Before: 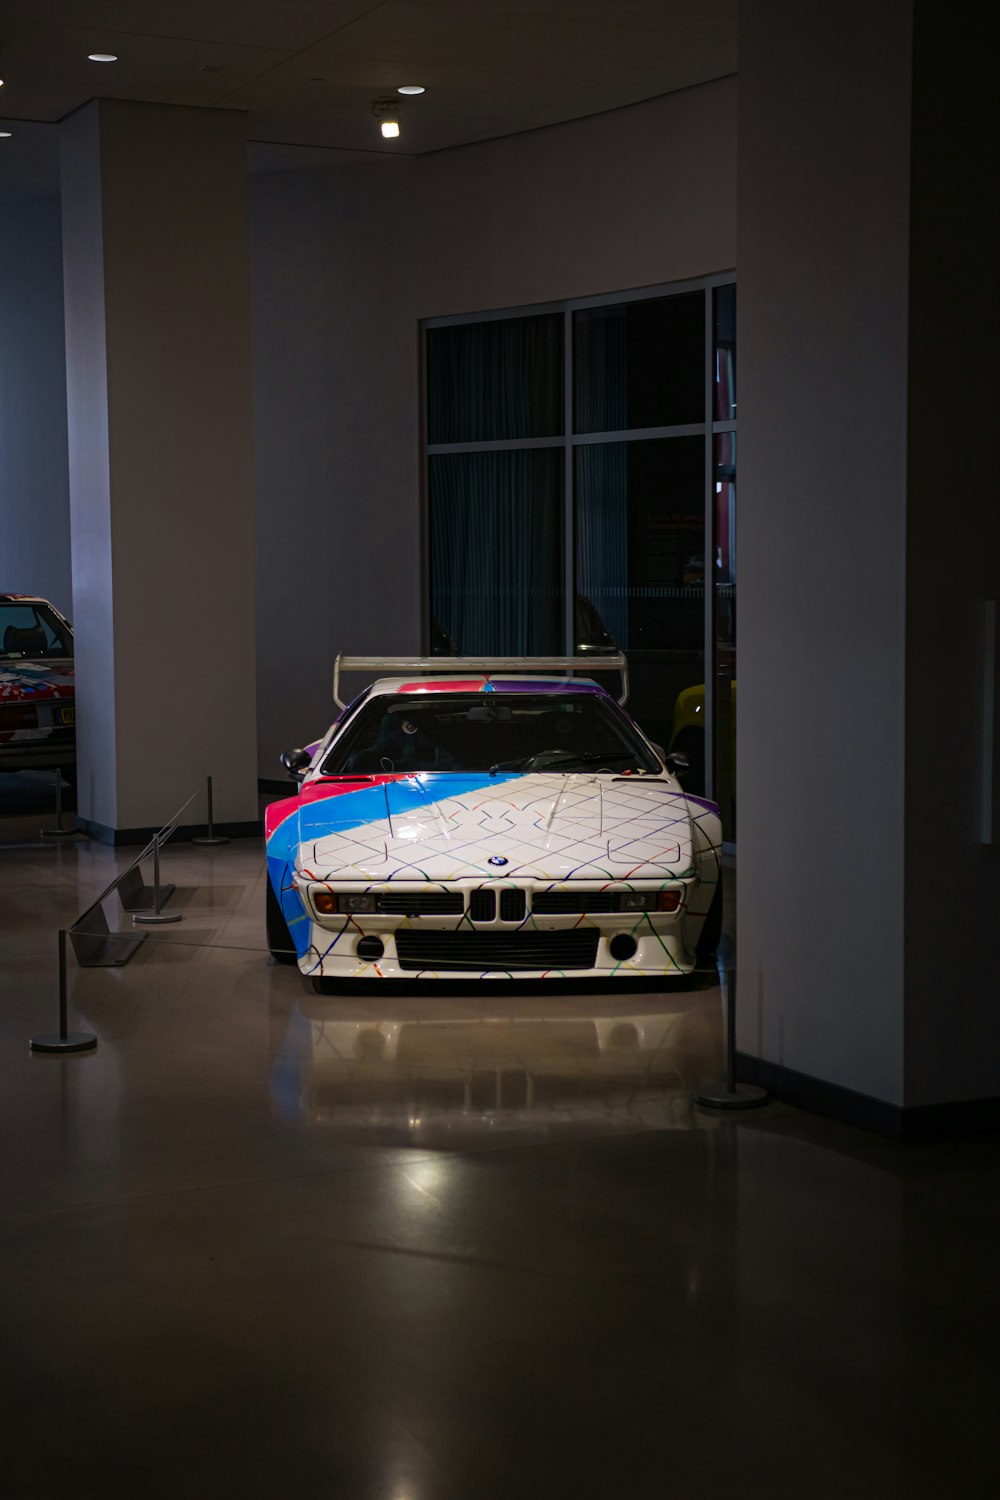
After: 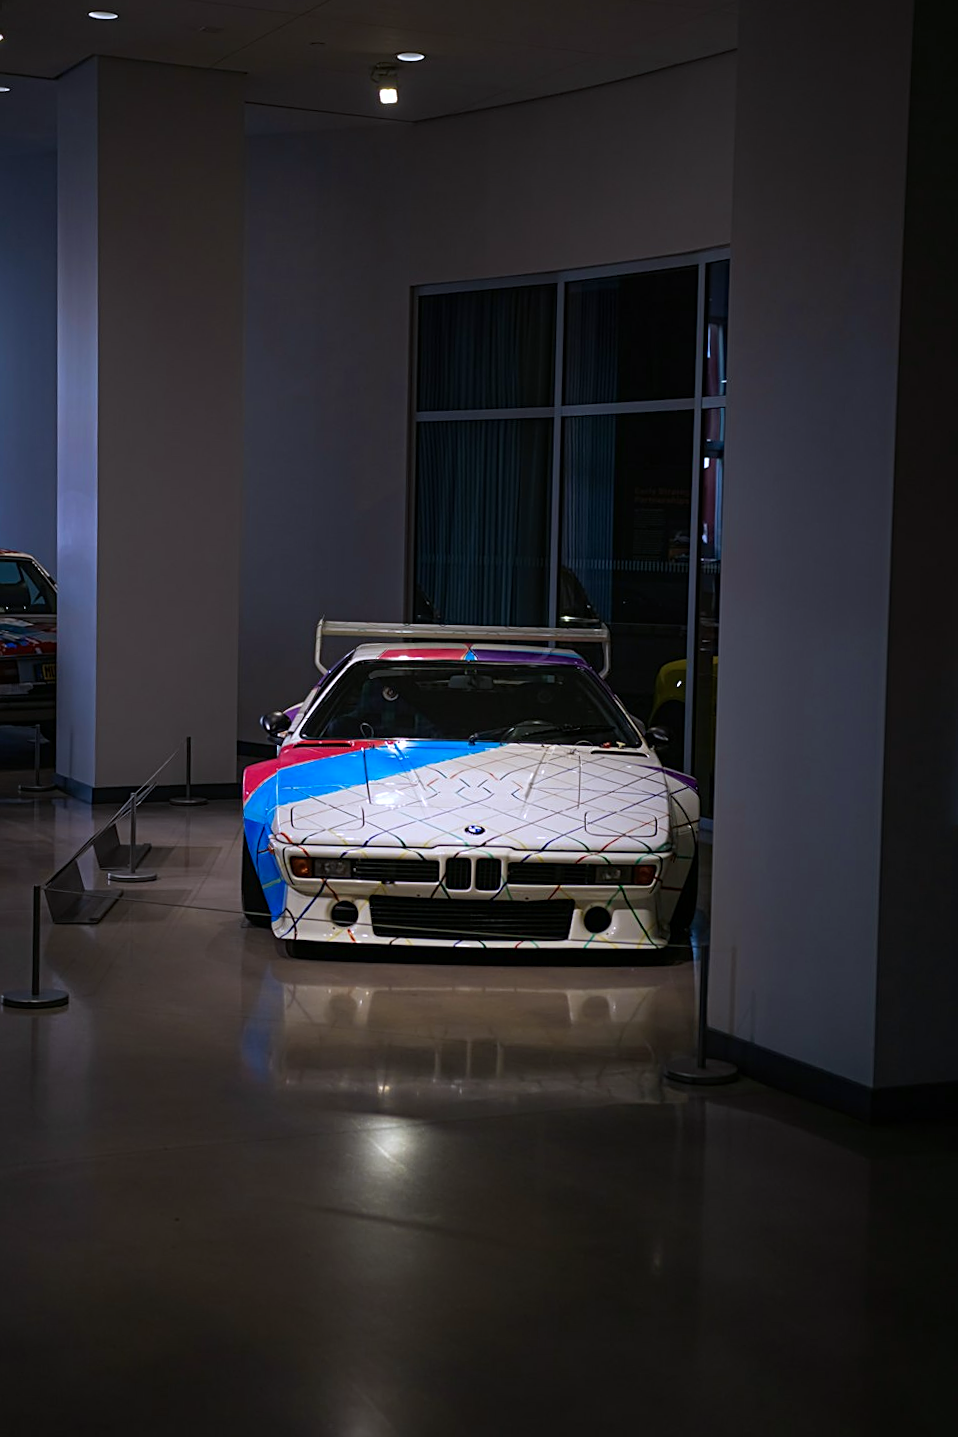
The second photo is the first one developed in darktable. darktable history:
sharpen: on, module defaults
crop and rotate: angle -1.68°
color calibration: gray › normalize channels true, illuminant as shot in camera, x 0.365, y 0.378, temperature 4423.48 K, gamut compression 0.015
color zones: curves: ch0 [(0.068, 0.464) (0.25, 0.5) (0.48, 0.508) (0.75, 0.536) (0.886, 0.476) (0.967, 0.456)]; ch1 [(0.066, 0.456) (0.25, 0.5) (0.616, 0.508) (0.746, 0.56) (0.934, 0.444)]
